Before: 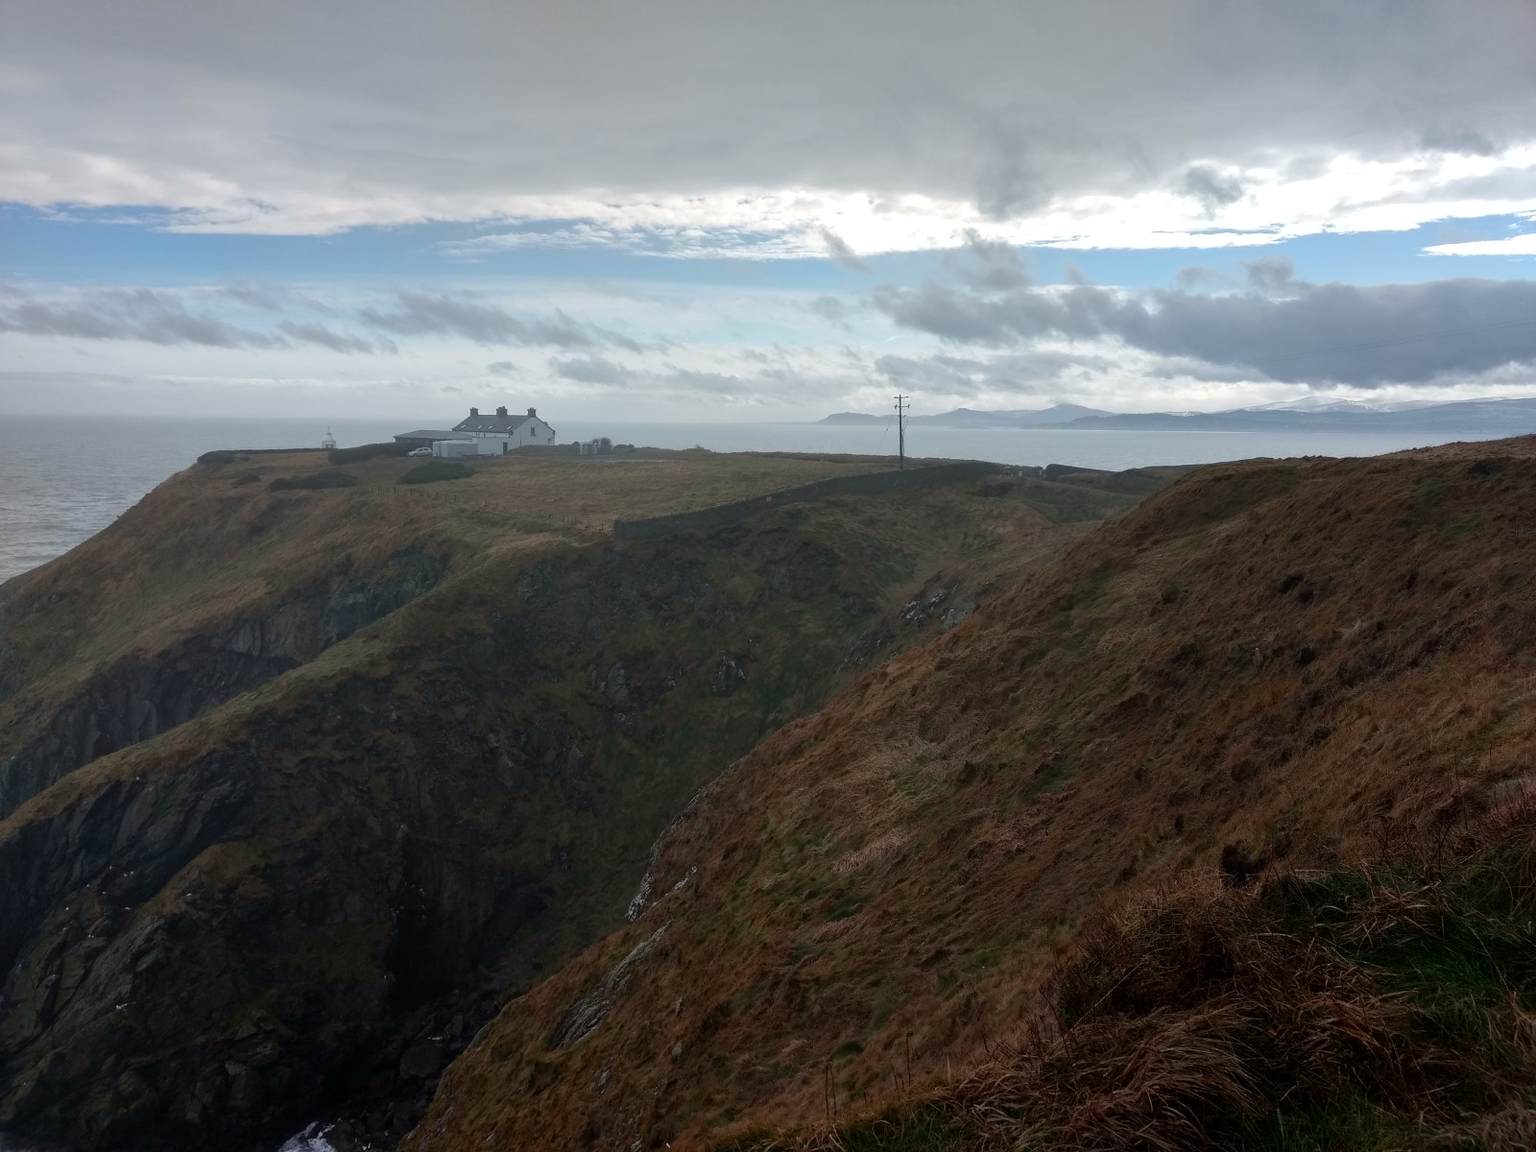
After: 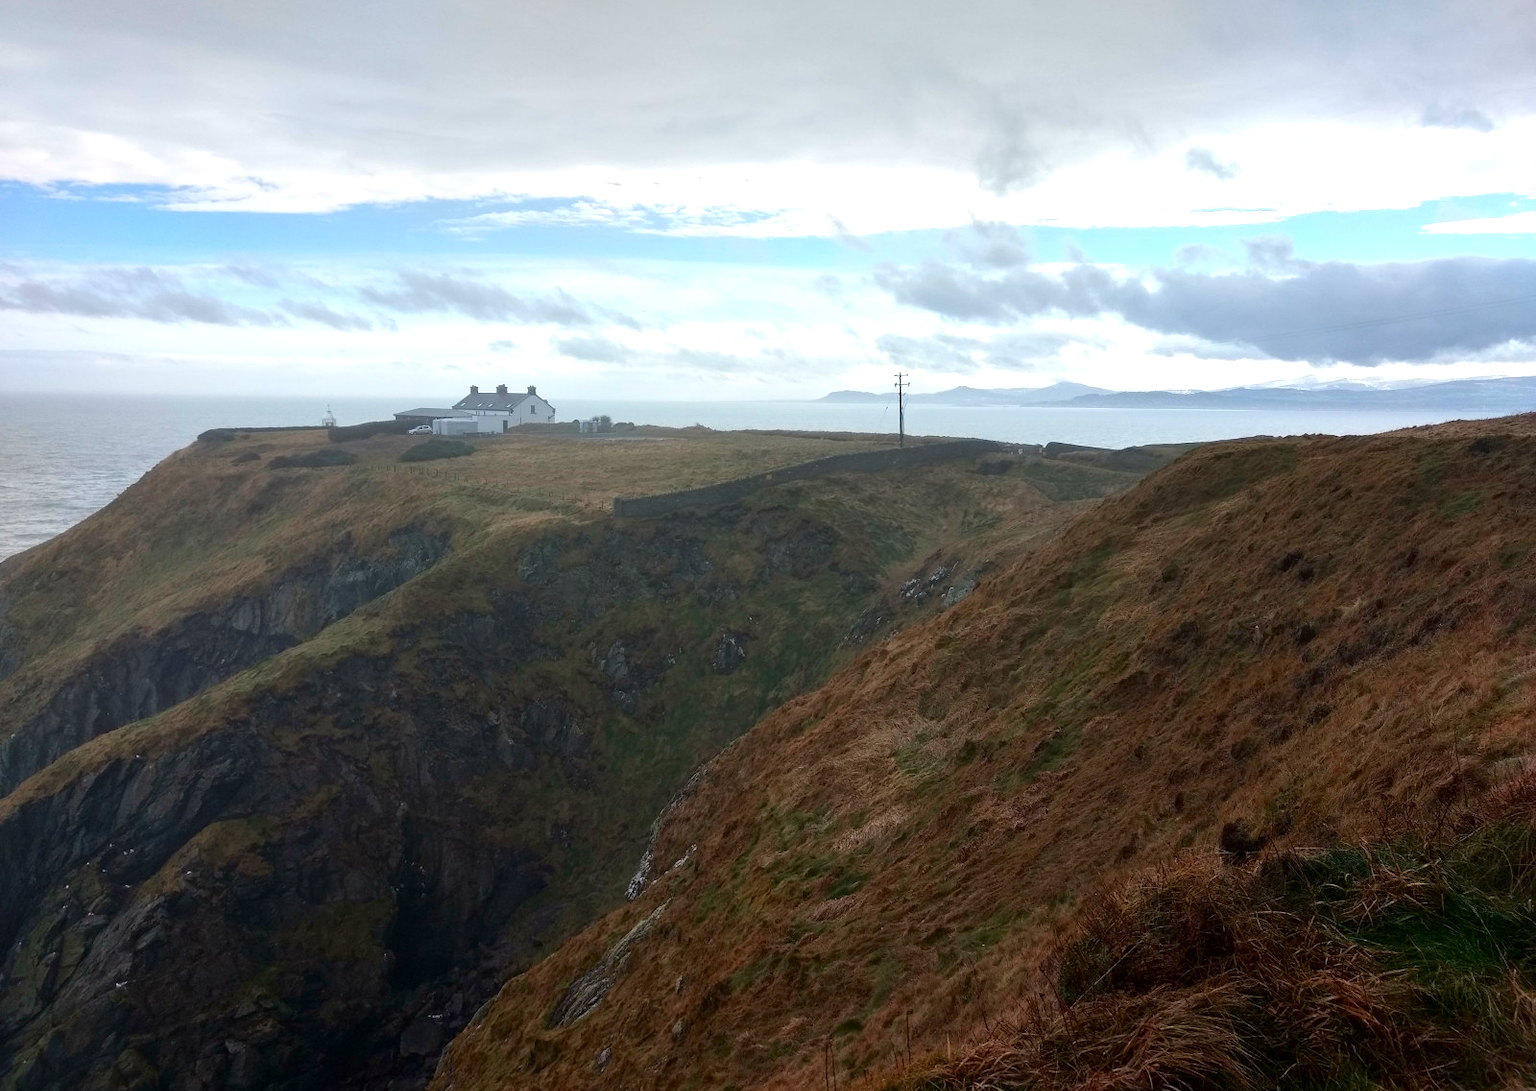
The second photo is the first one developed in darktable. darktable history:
crop and rotate: top 1.981%, bottom 3.242%
contrast brightness saturation: contrast 0.083, saturation 0.204
exposure: exposure 0.732 EV, compensate exposure bias true, compensate highlight preservation false
